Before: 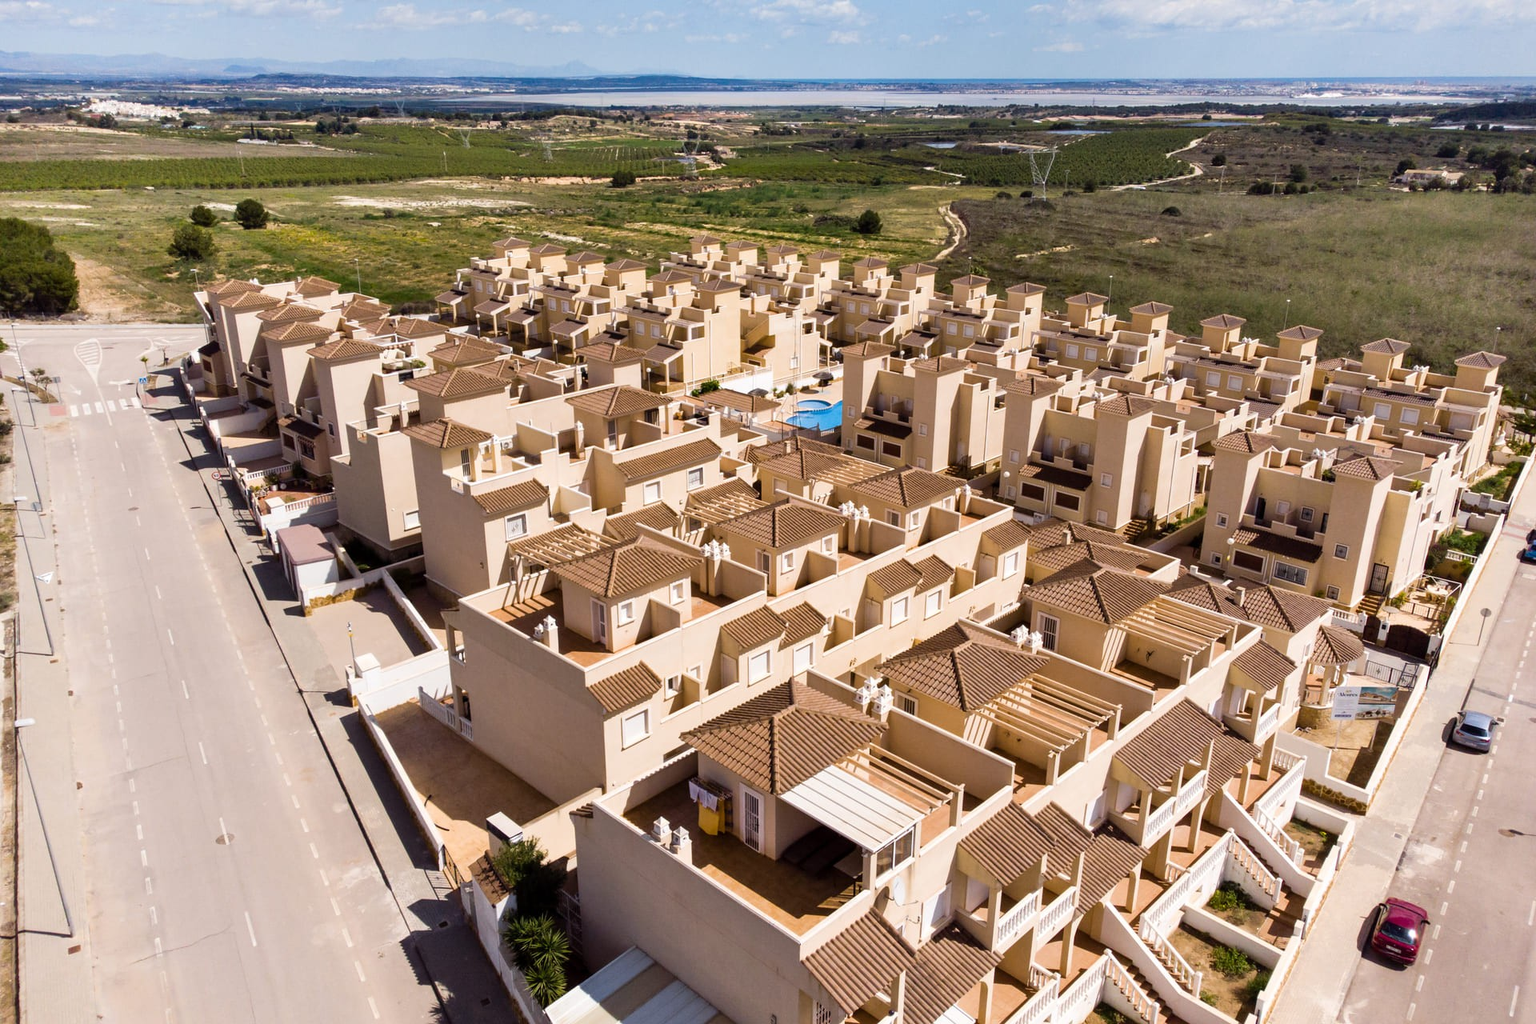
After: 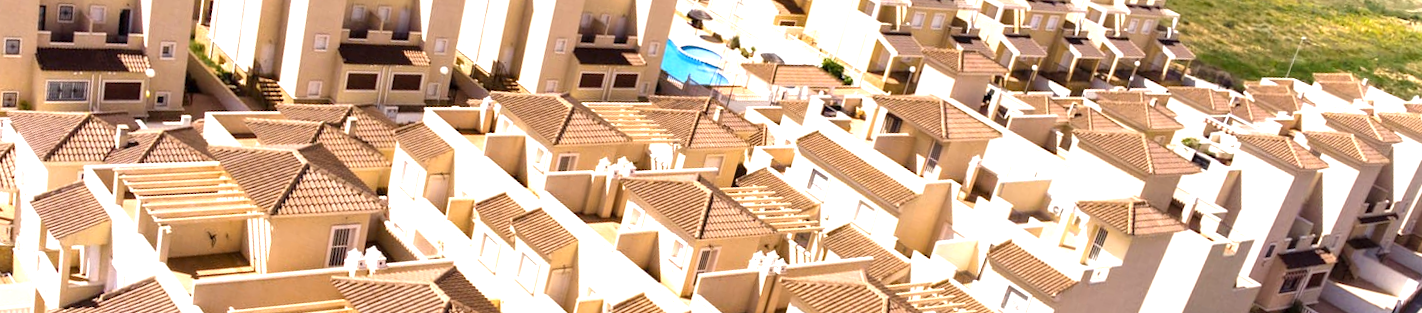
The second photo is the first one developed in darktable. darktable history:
crop and rotate: angle 16.12°, top 30.835%, bottom 35.653%
rotate and perspective: lens shift (vertical) 0.048, lens shift (horizontal) -0.024, automatic cropping off
exposure: exposure 1 EV, compensate highlight preservation false
shadows and highlights: shadows -10, white point adjustment 1.5, highlights 10
